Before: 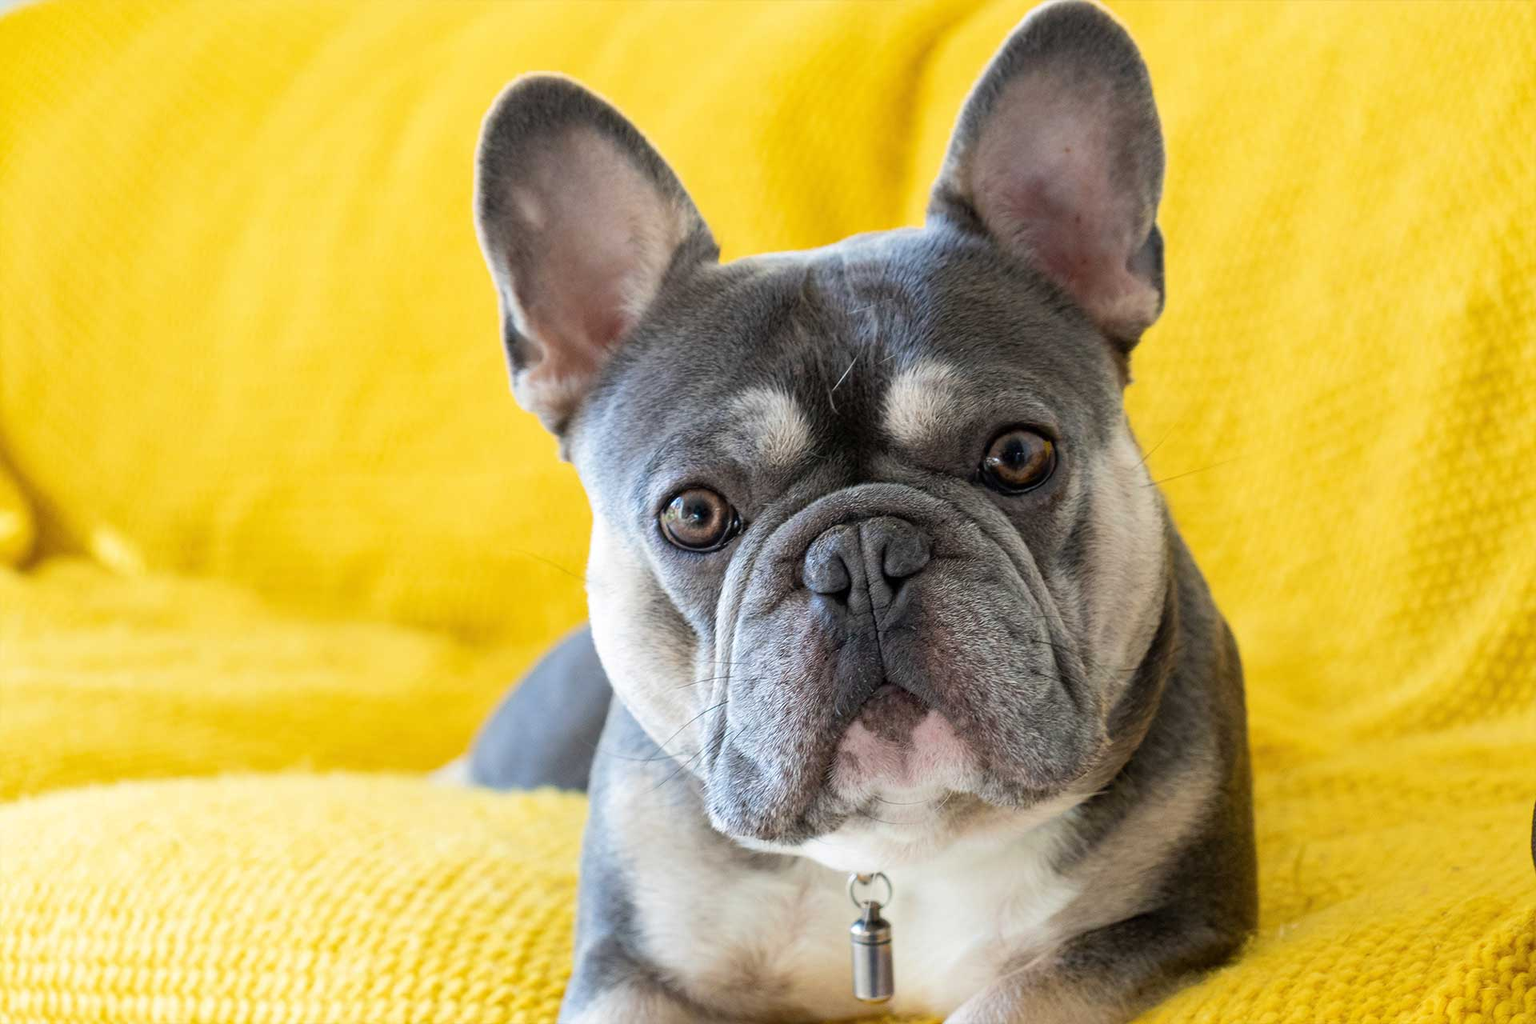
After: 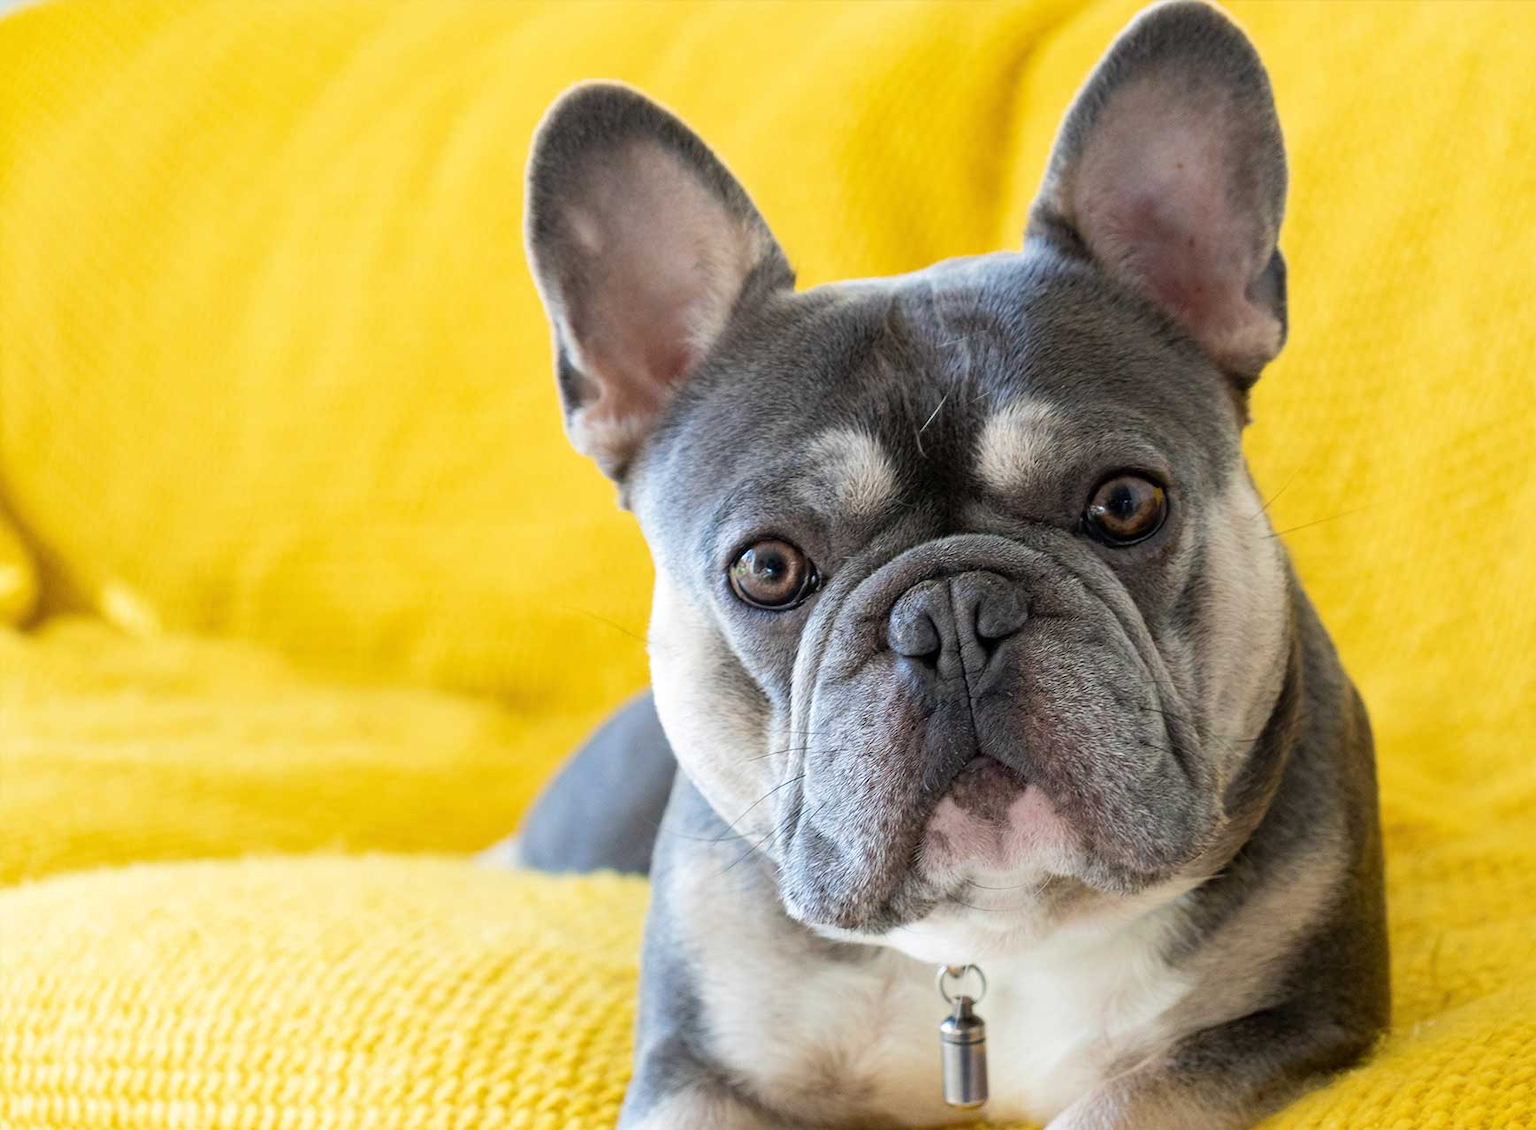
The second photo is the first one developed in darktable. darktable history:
crop: right 9.513%, bottom 0.047%
